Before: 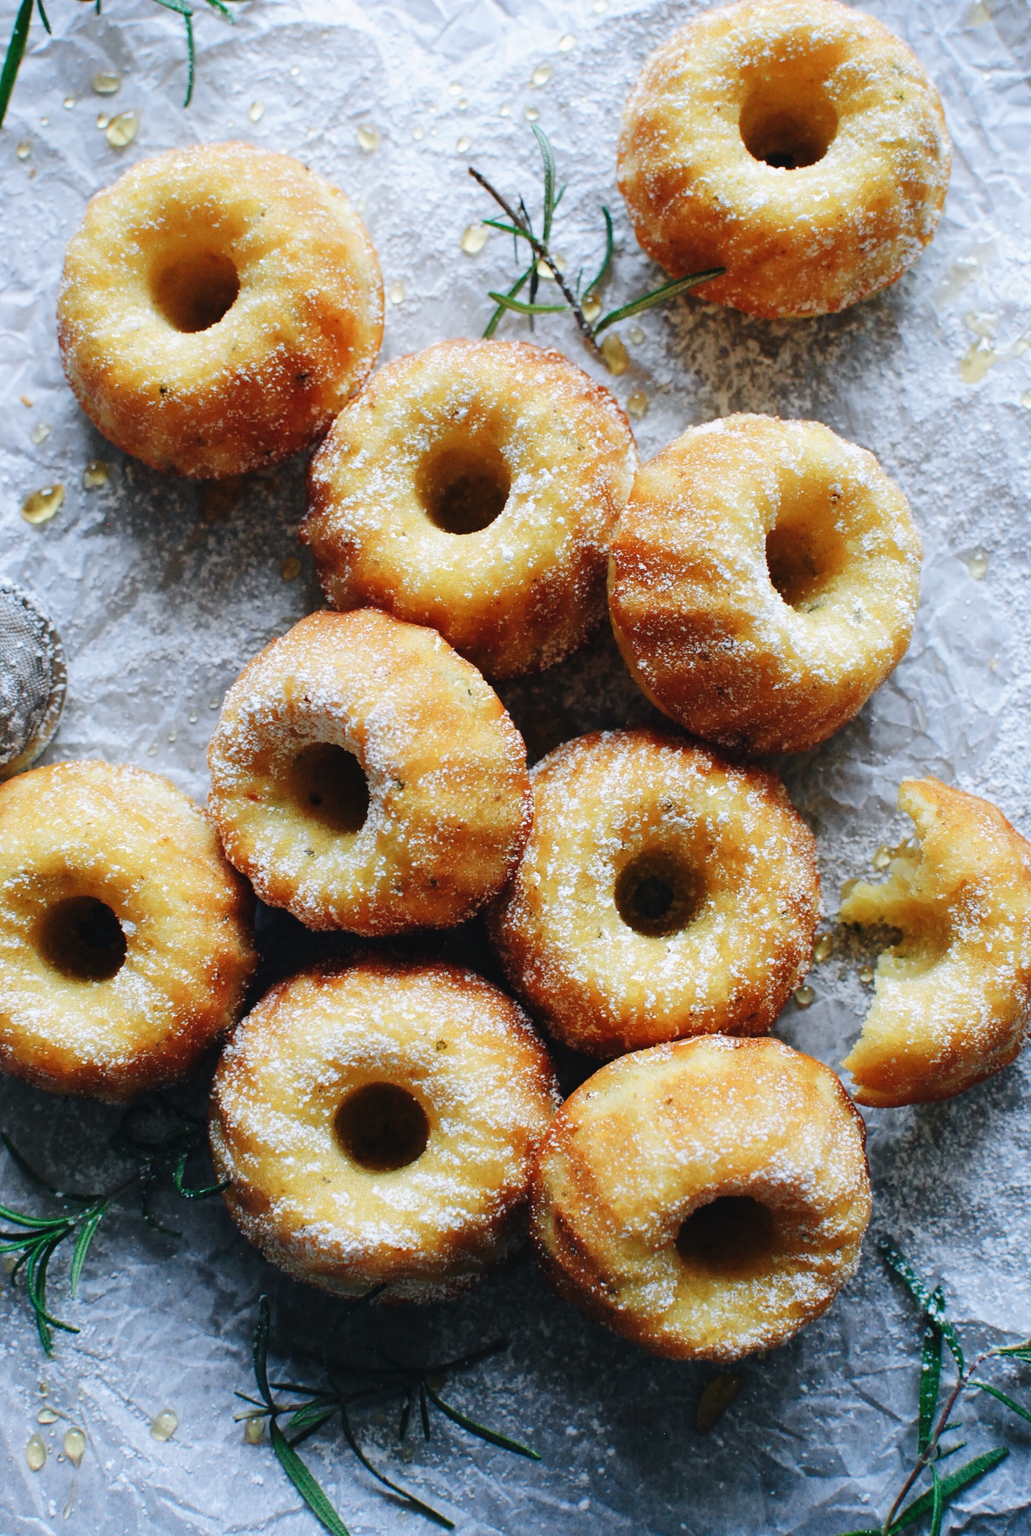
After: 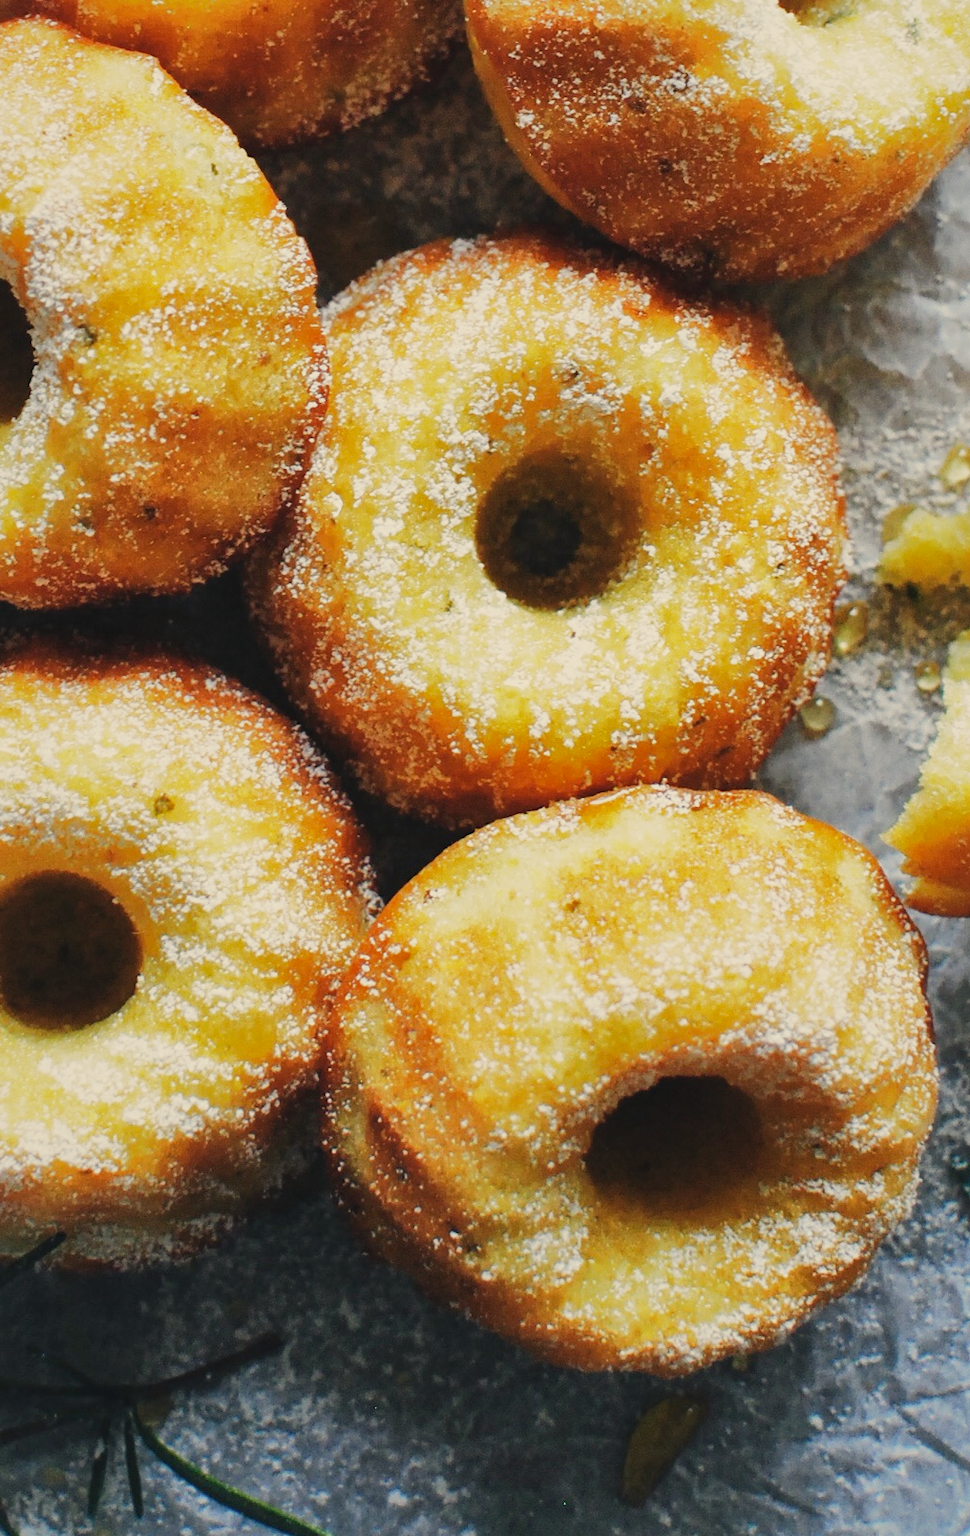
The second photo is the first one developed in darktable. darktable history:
crop: left 34.008%, top 38.956%, right 13.644%, bottom 5.483%
base curve: curves: ch0 [(0, 0) (0.088, 0.125) (0.176, 0.251) (0.354, 0.501) (0.613, 0.749) (1, 0.877)], preserve colors none
color zones: curves: ch0 [(0, 0.5) (0.143, 0.52) (0.286, 0.5) (0.429, 0.5) (0.571, 0.5) (0.714, 0.5) (0.857, 0.5) (1, 0.5)]; ch1 [(0, 0.489) (0.155, 0.45) (0.286, 0.466) (0.429, 0.5) (0.571, 0.5) (0.714, 0.5) (0.857, 0.5) (1, 0.489)]
color correction: highlights a* 1.32, highlights b* 17.19
shadows and highlights: shadows 39.72, highlights -60.02
